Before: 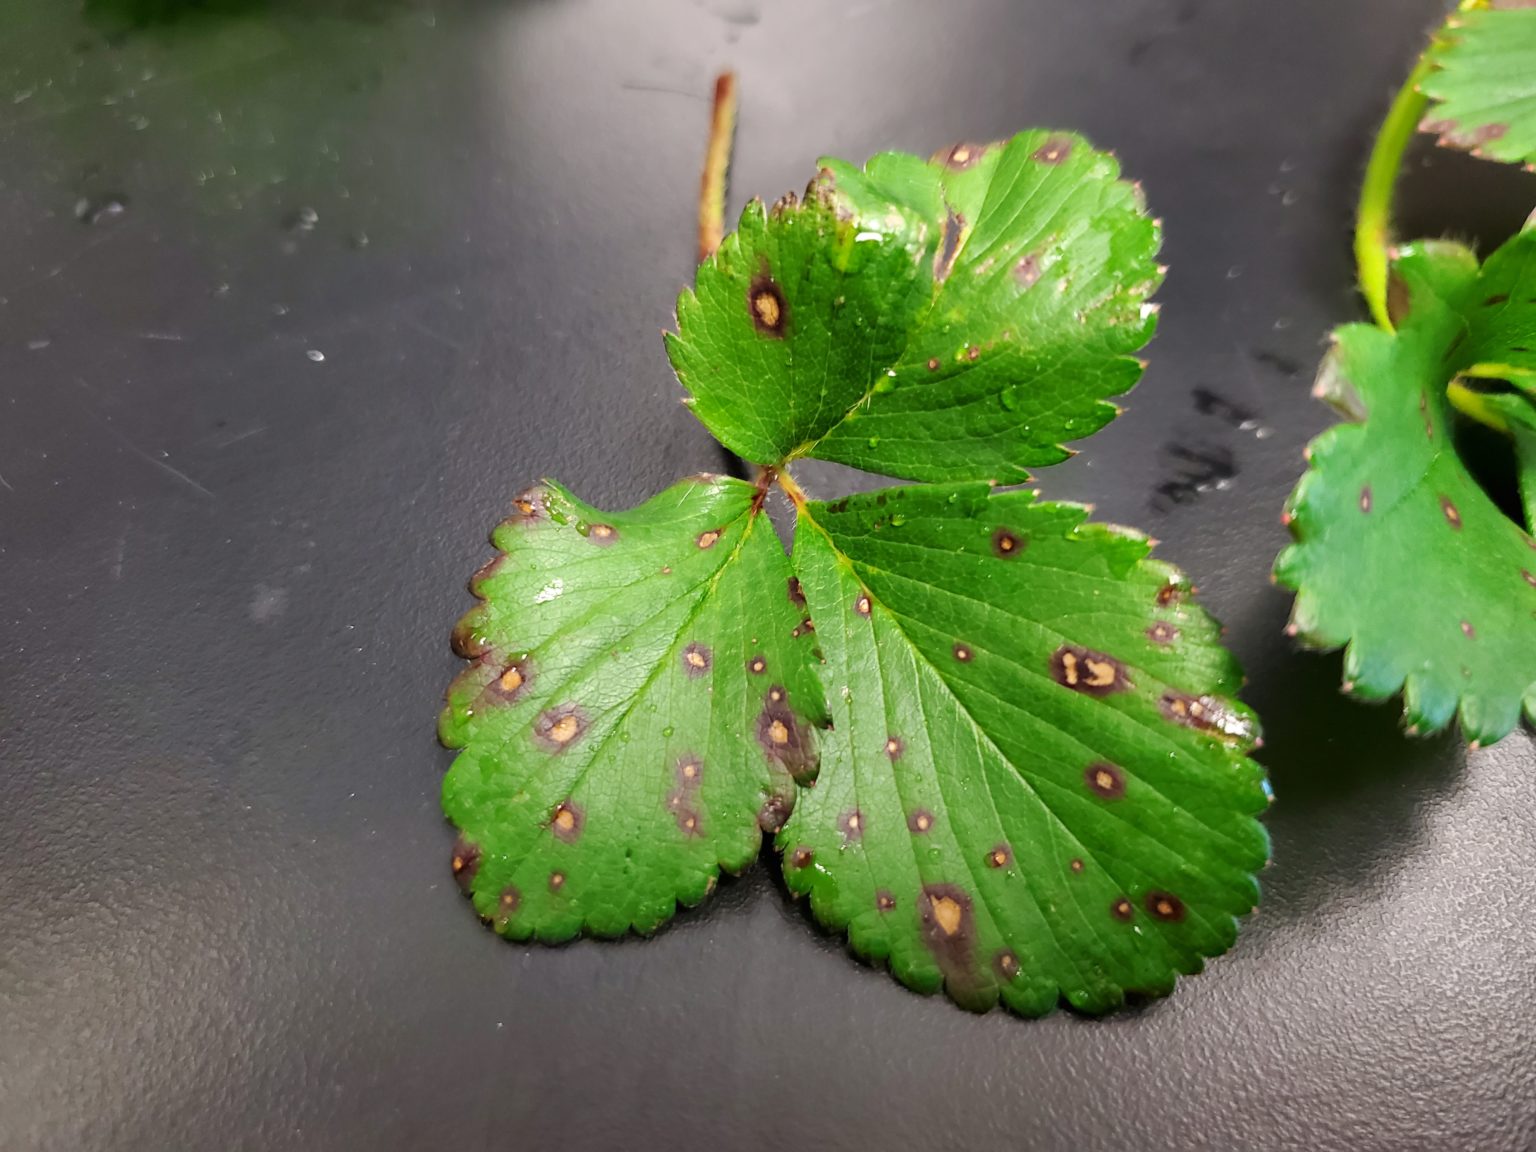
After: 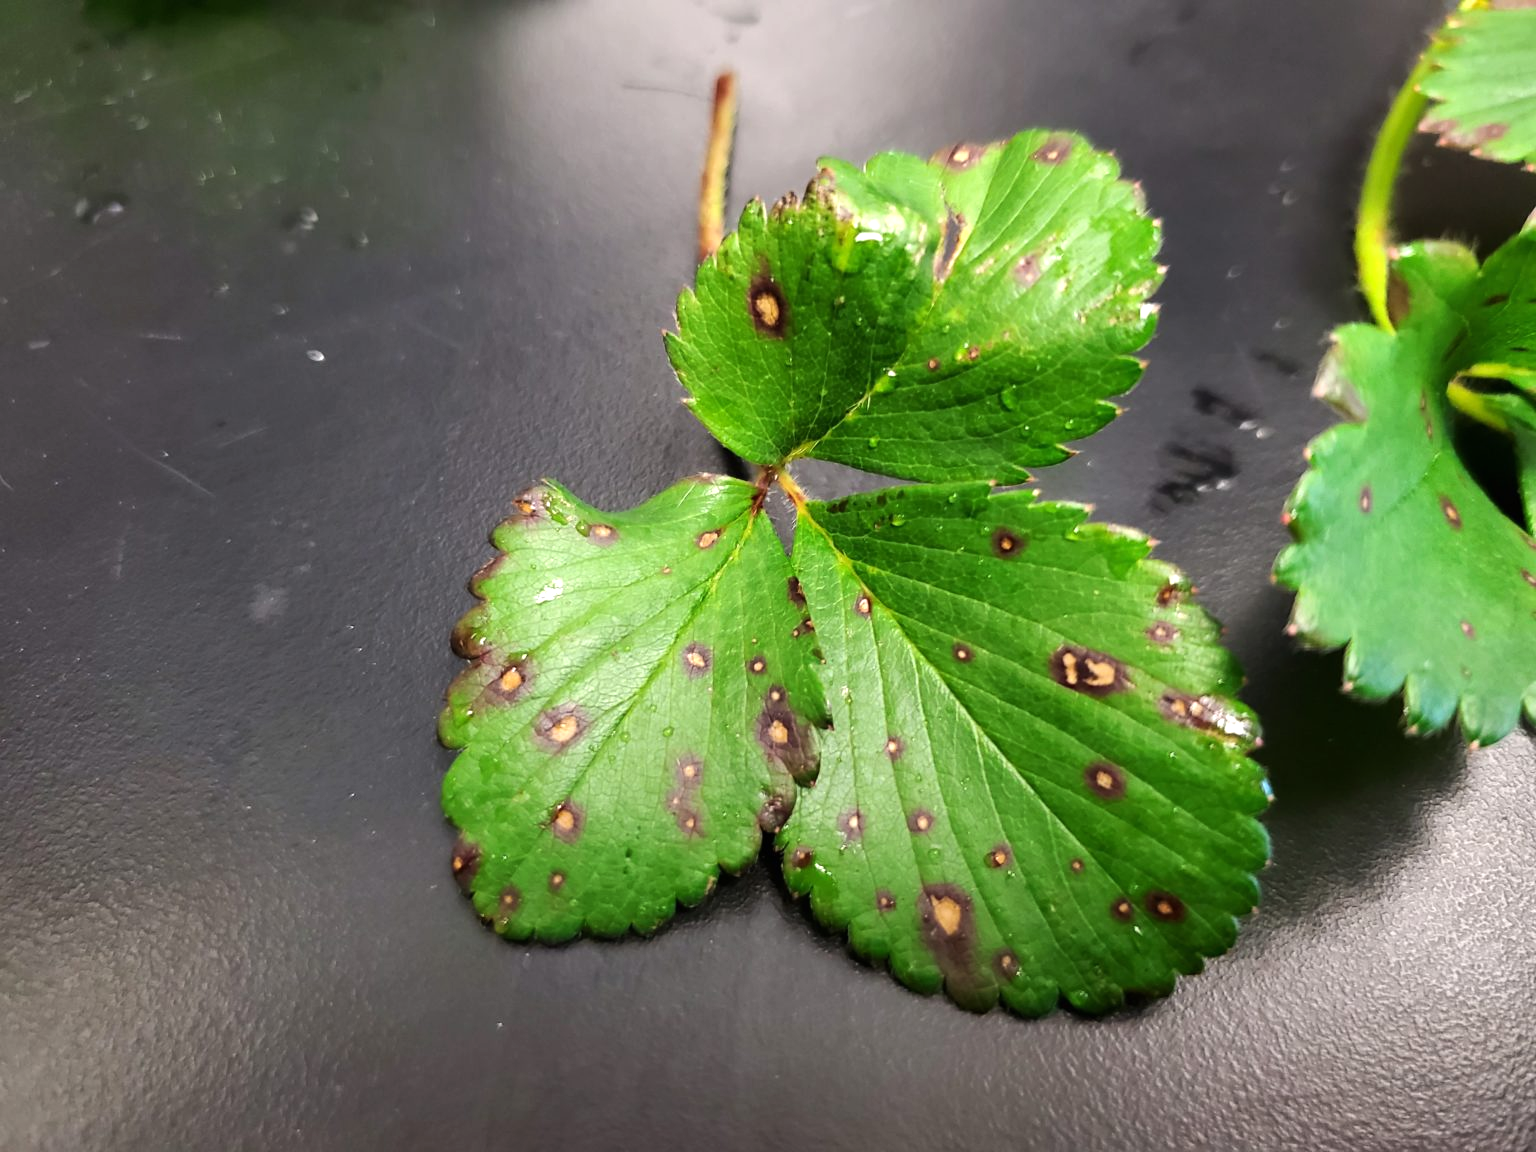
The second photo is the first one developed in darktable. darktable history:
exposure: black level correction 0, compensate exposure bias true, compensate highlight preservation false
tone equalizer: -8 EV -0.417 EV, -7 EV -0.389 EV, -6 EV -0.333 EV, -5 EV -0.222 EV, -3 EV 0.222 EV, -2 EV 0.333 EV, -1 EV 0.389 EV, +0 EV 0.417 EV, edges refinement/feathering 500, mask exposure compensation -1.57 EV, preserve details no
